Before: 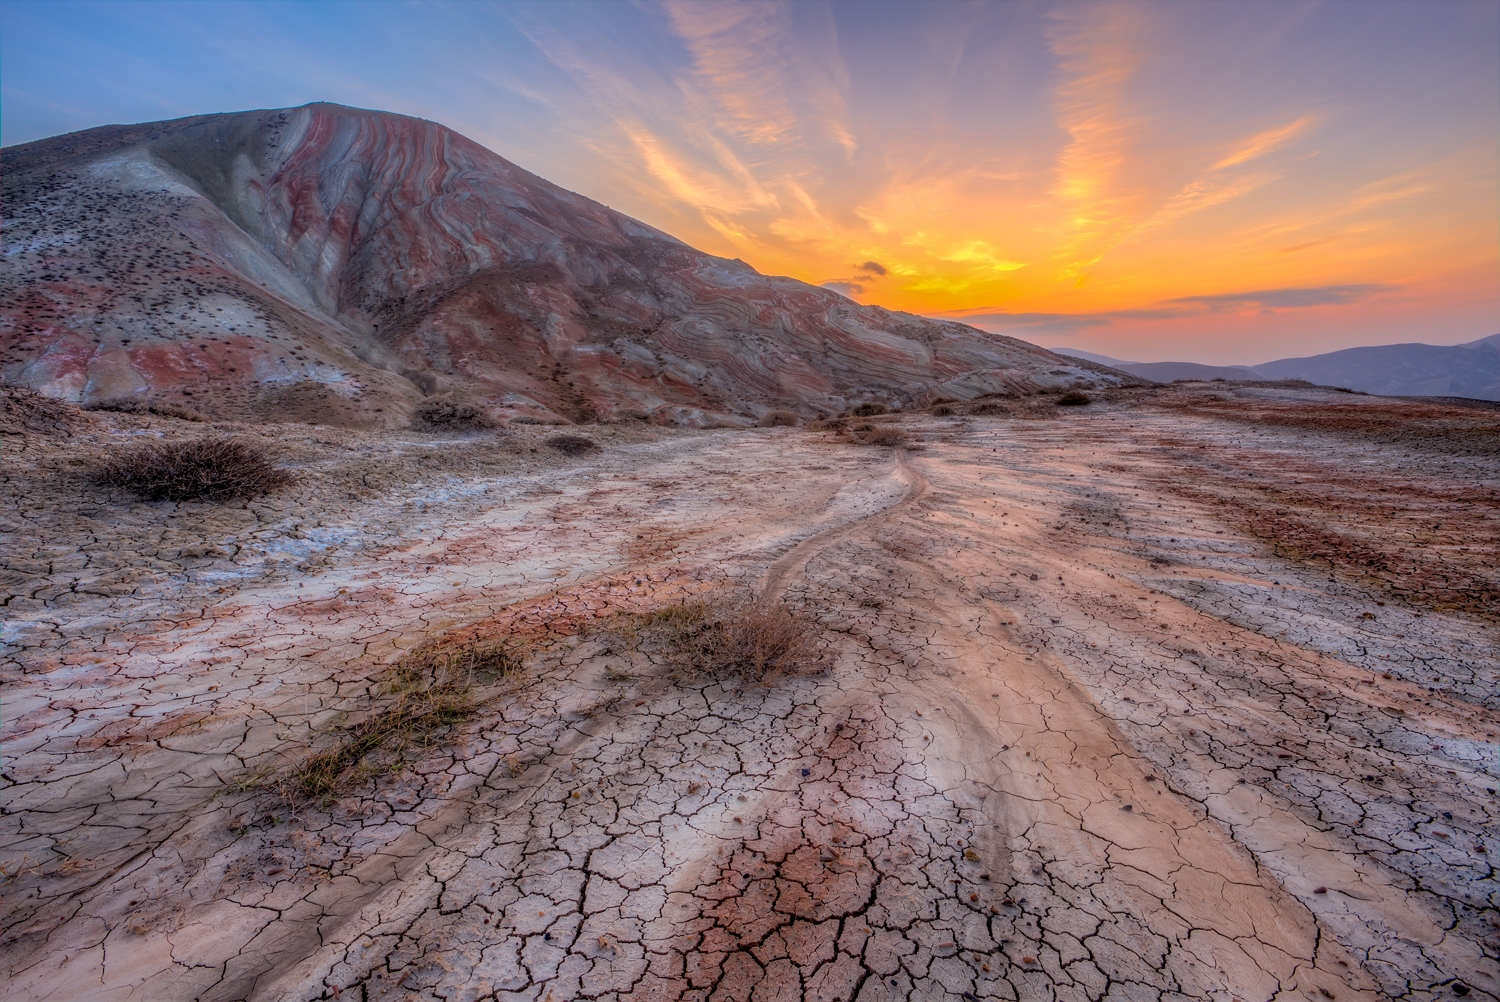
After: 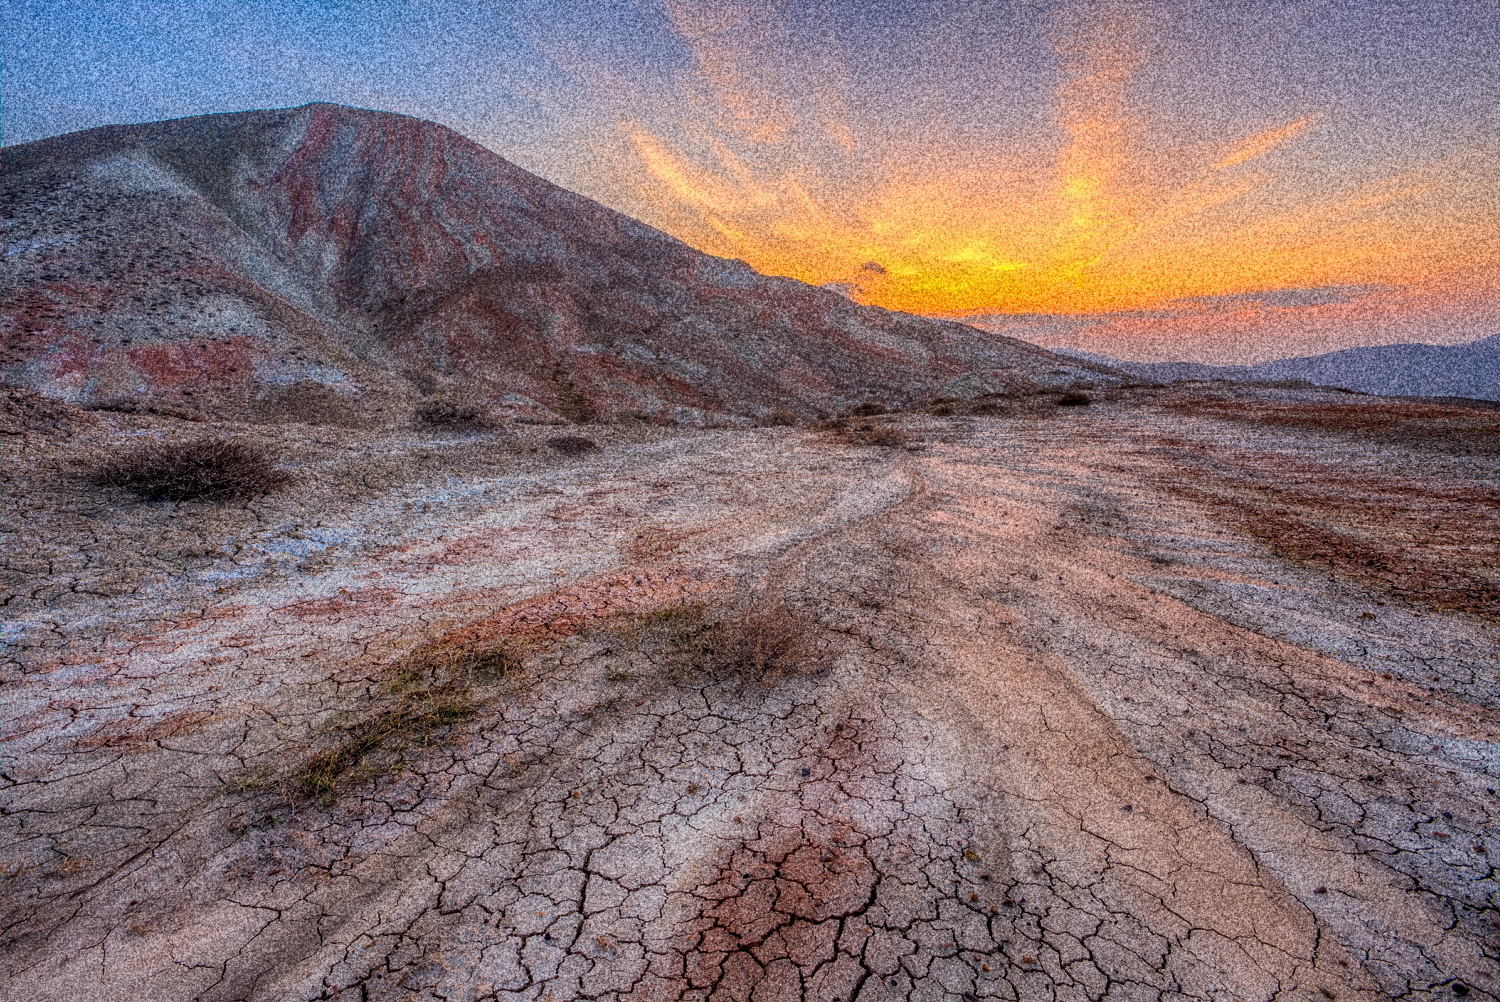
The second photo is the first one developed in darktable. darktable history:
exposure: black level correction 0, compensate exposure bias true, compensate highlight preservation false
tone equalizer: on, module defaults
grain: coarseness 30.02 ISO, strength 100%
